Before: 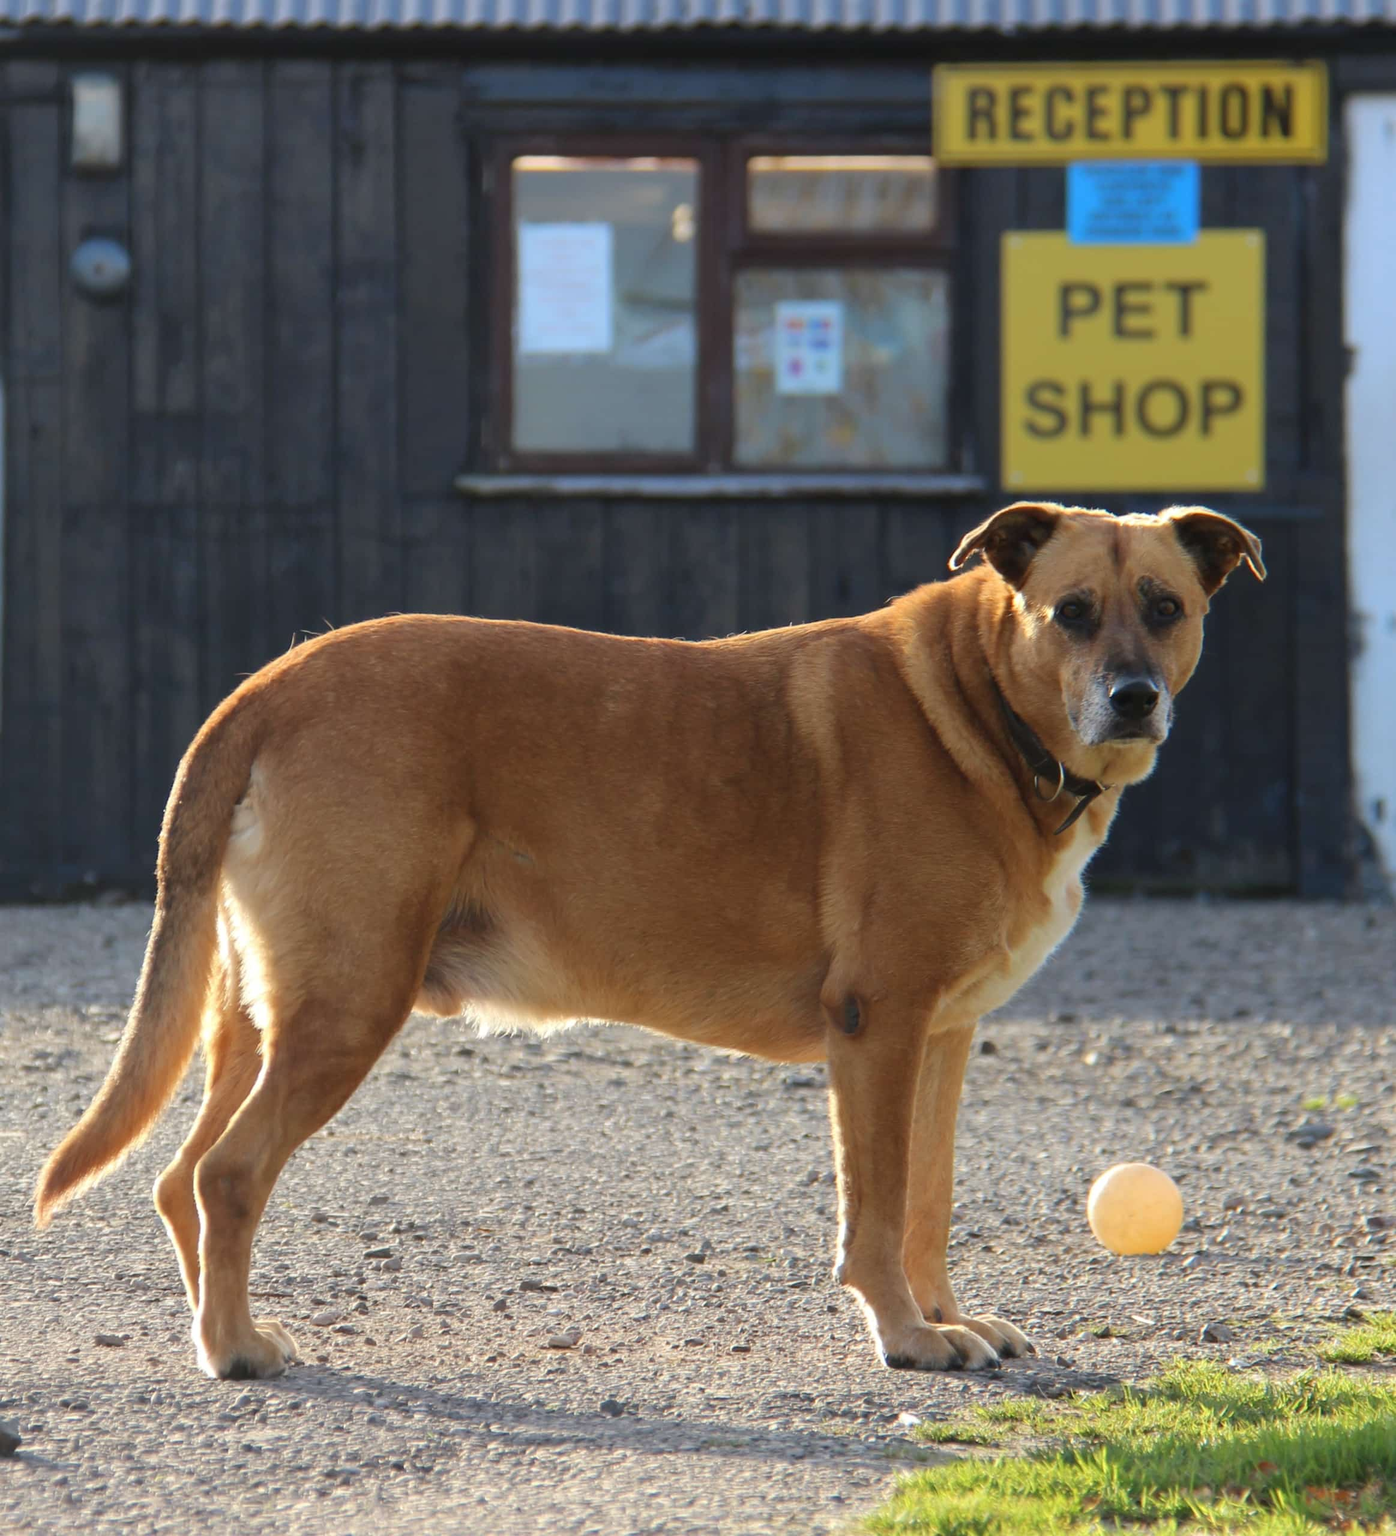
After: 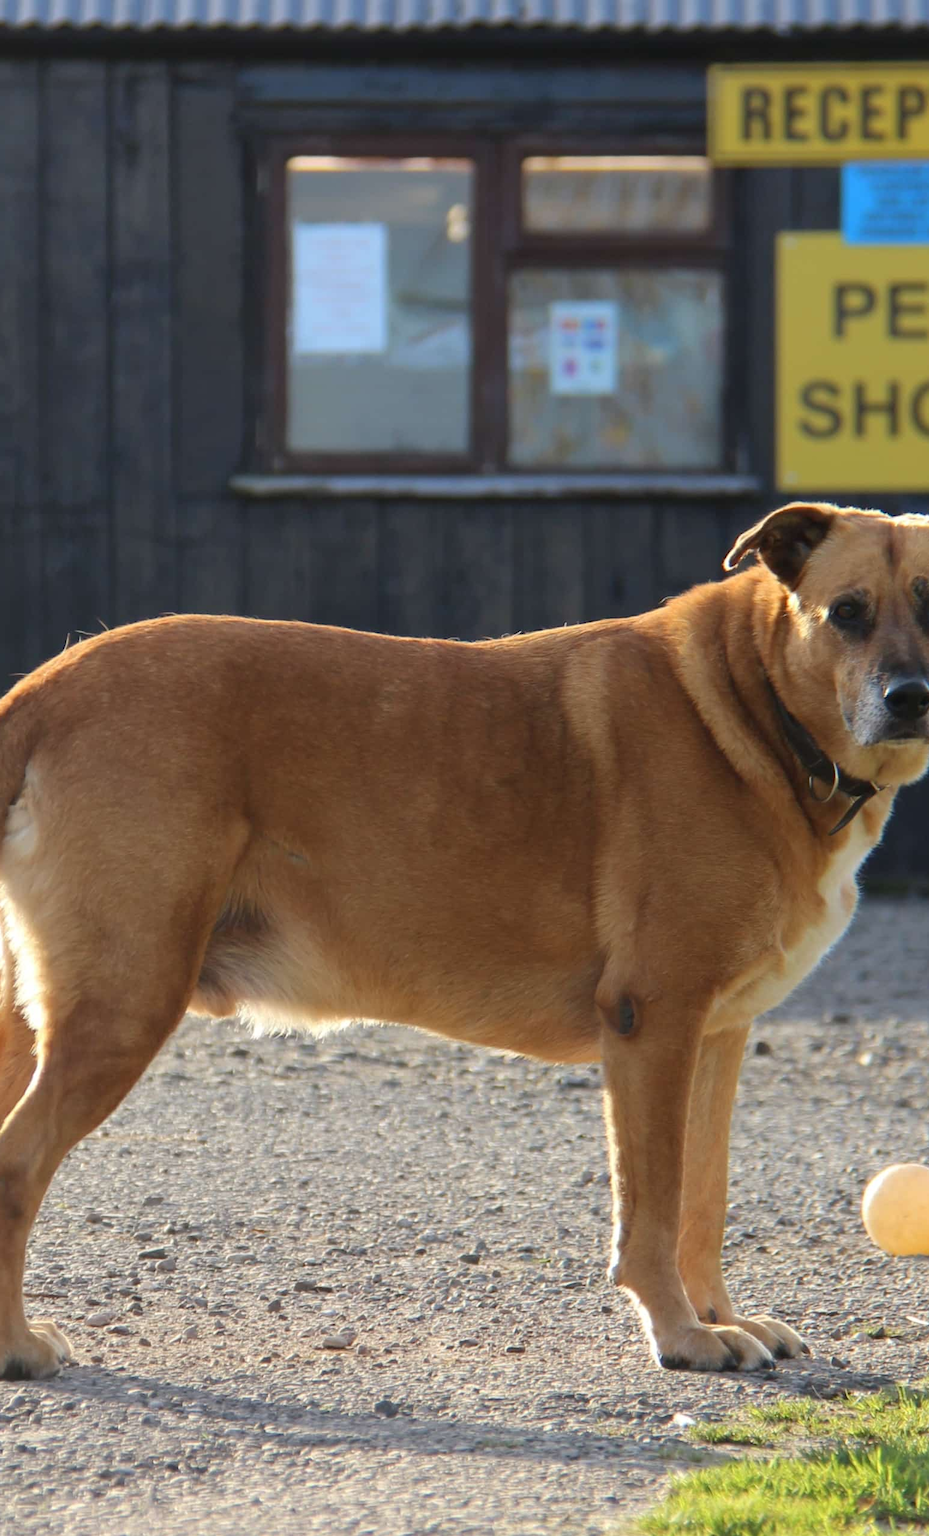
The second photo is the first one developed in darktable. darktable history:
crop and rotate: left 16.197%, right 17.223%
